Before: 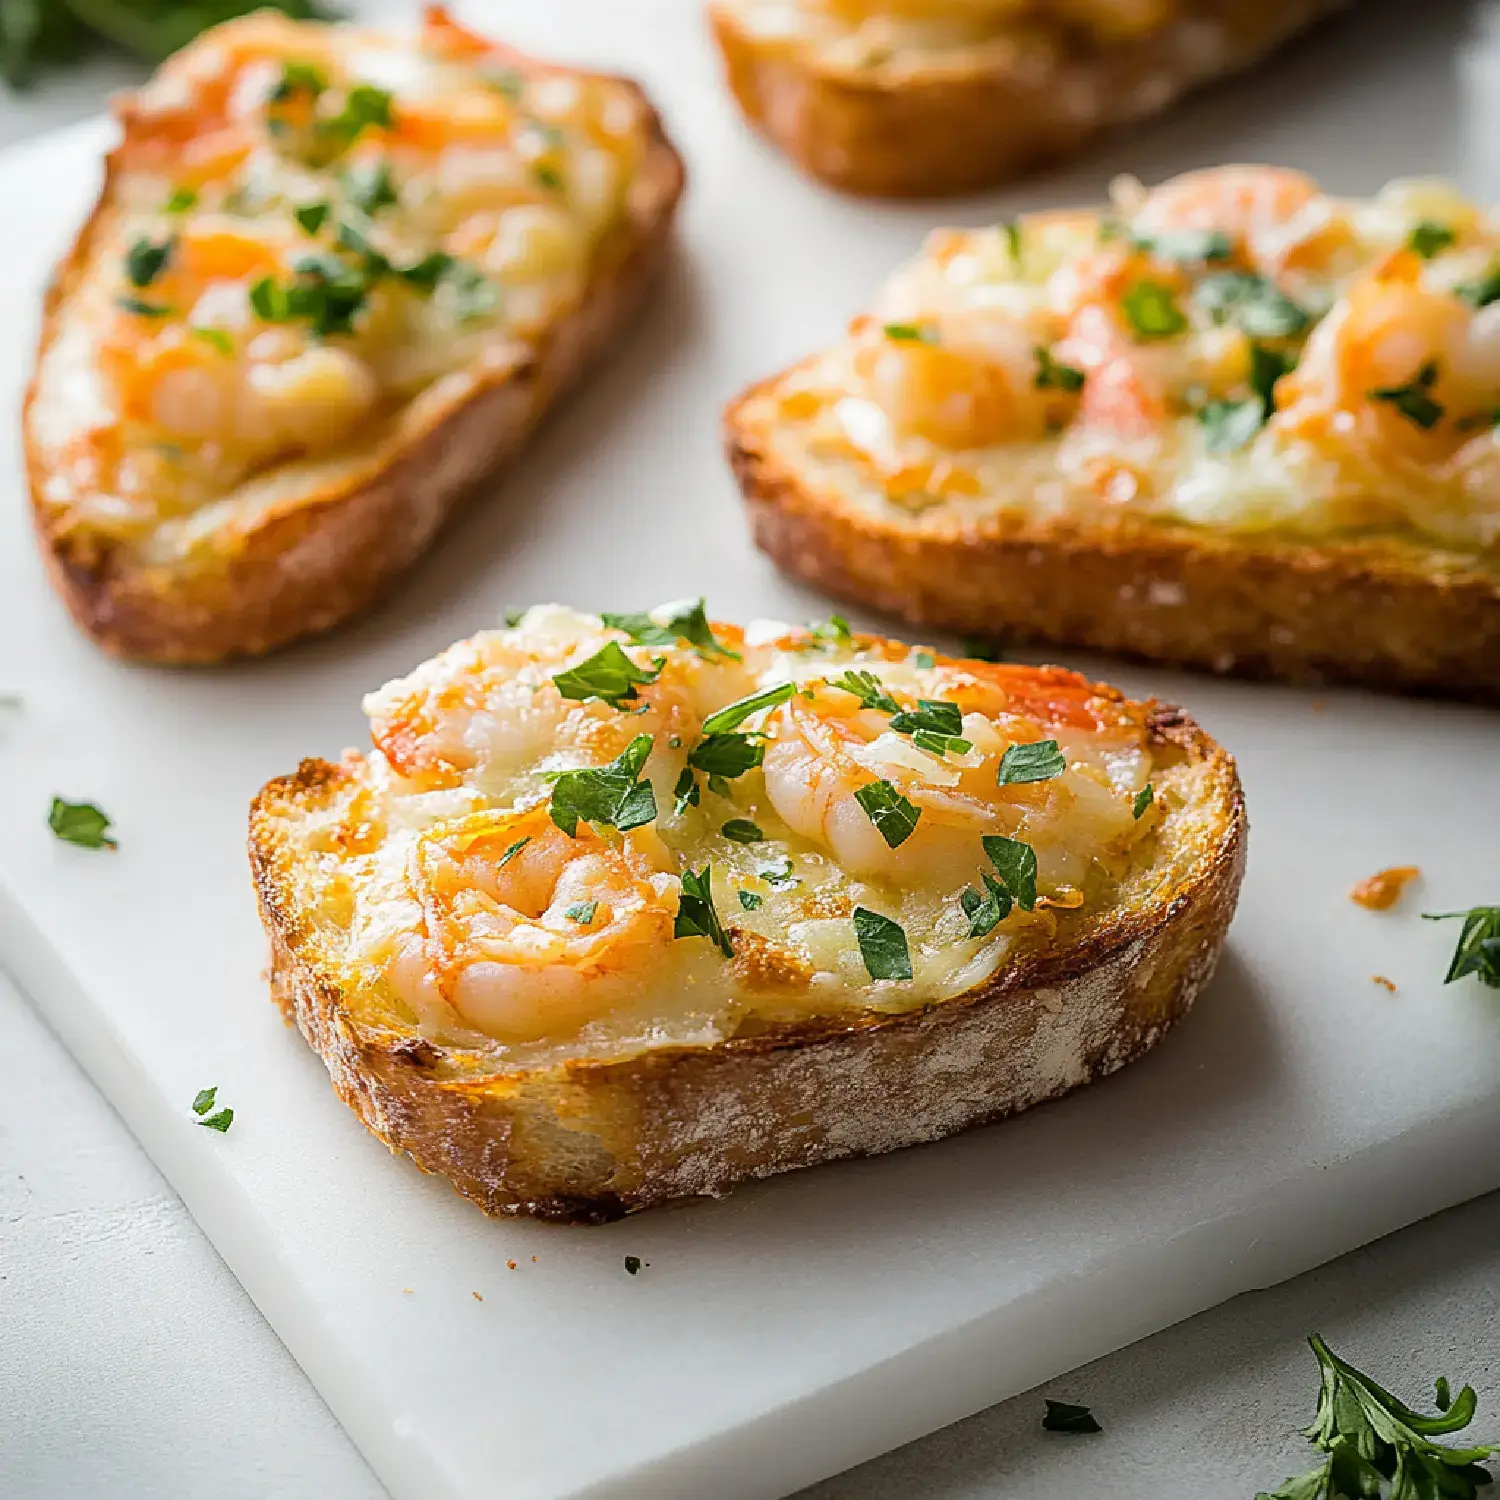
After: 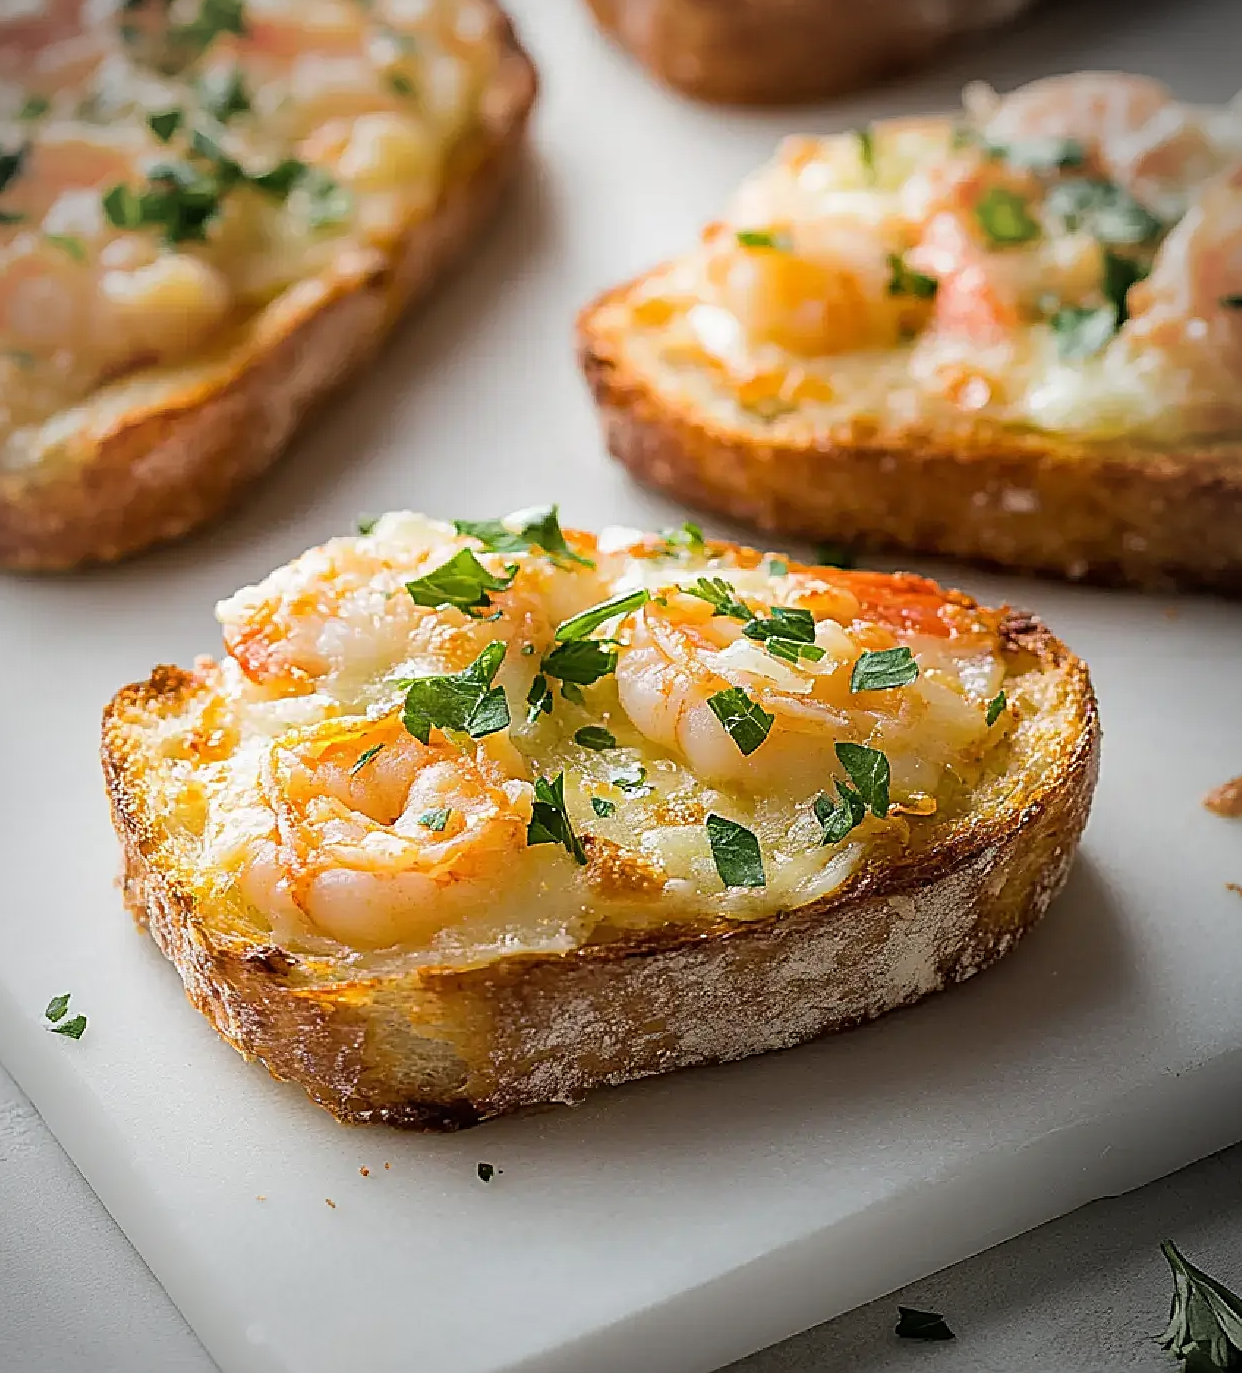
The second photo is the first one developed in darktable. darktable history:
sharpen: on, module defaults
vignetting: automatic ratio true
crop: left 9.807%, top 6.259%, right 7.334%, bottom 2.177%
